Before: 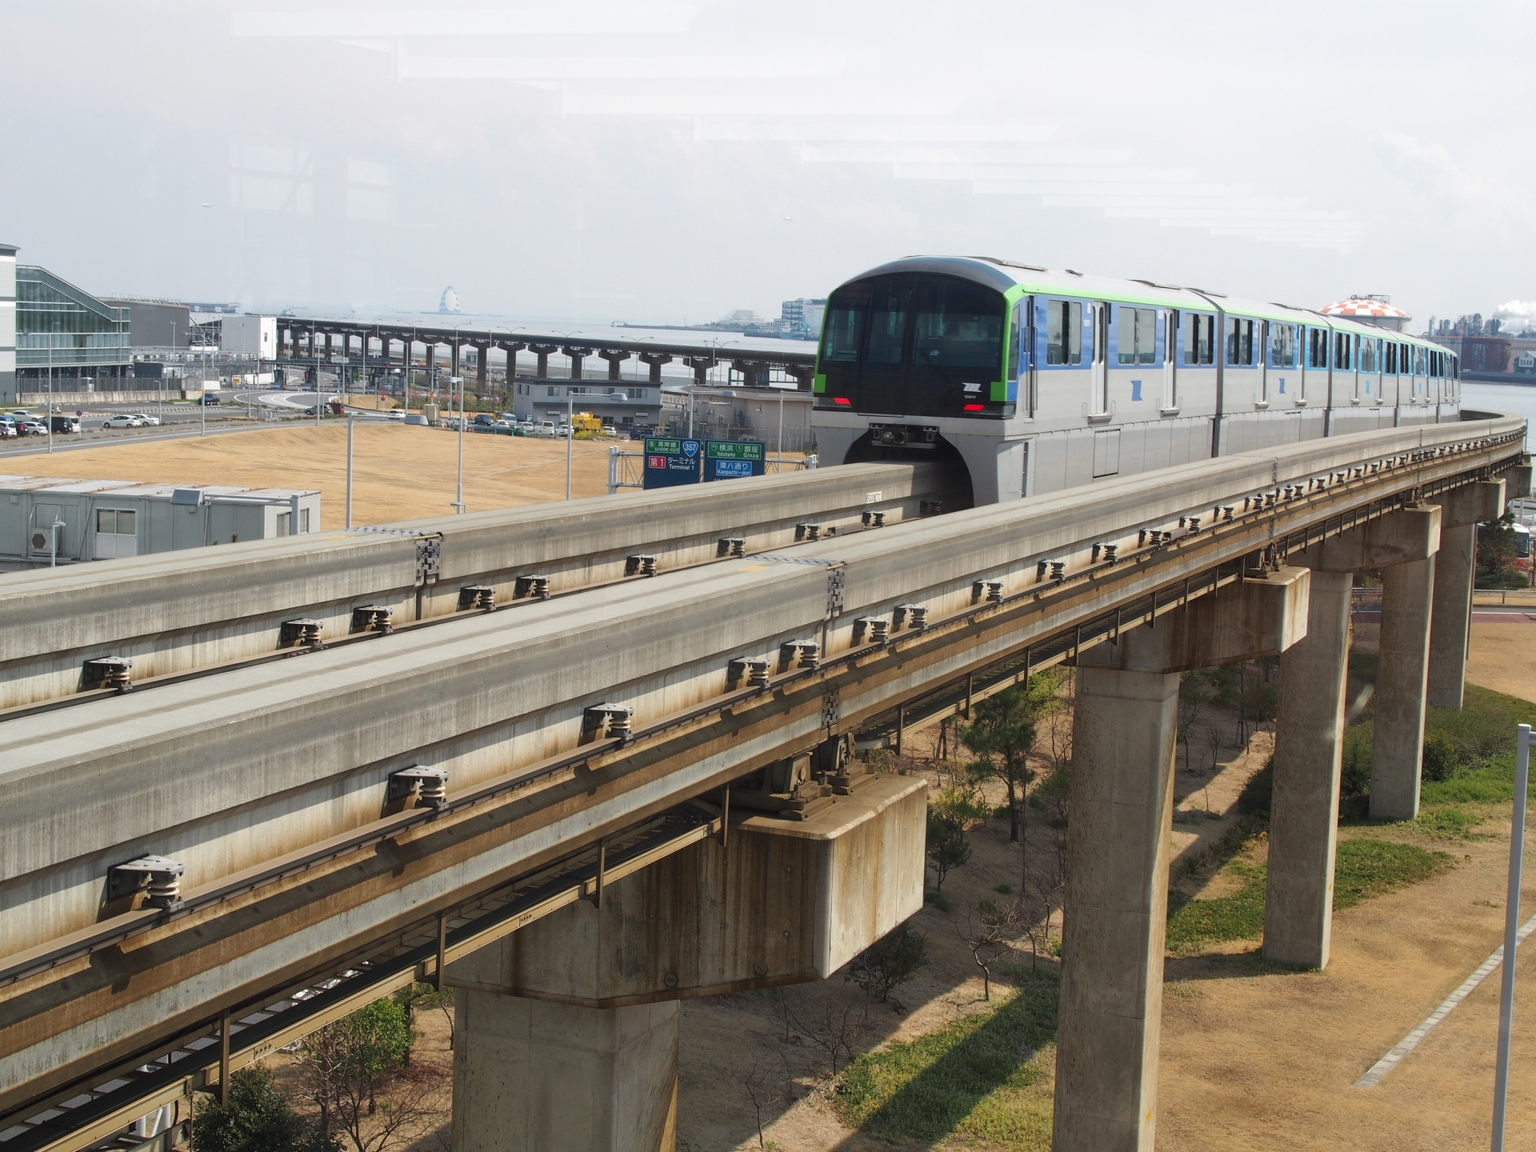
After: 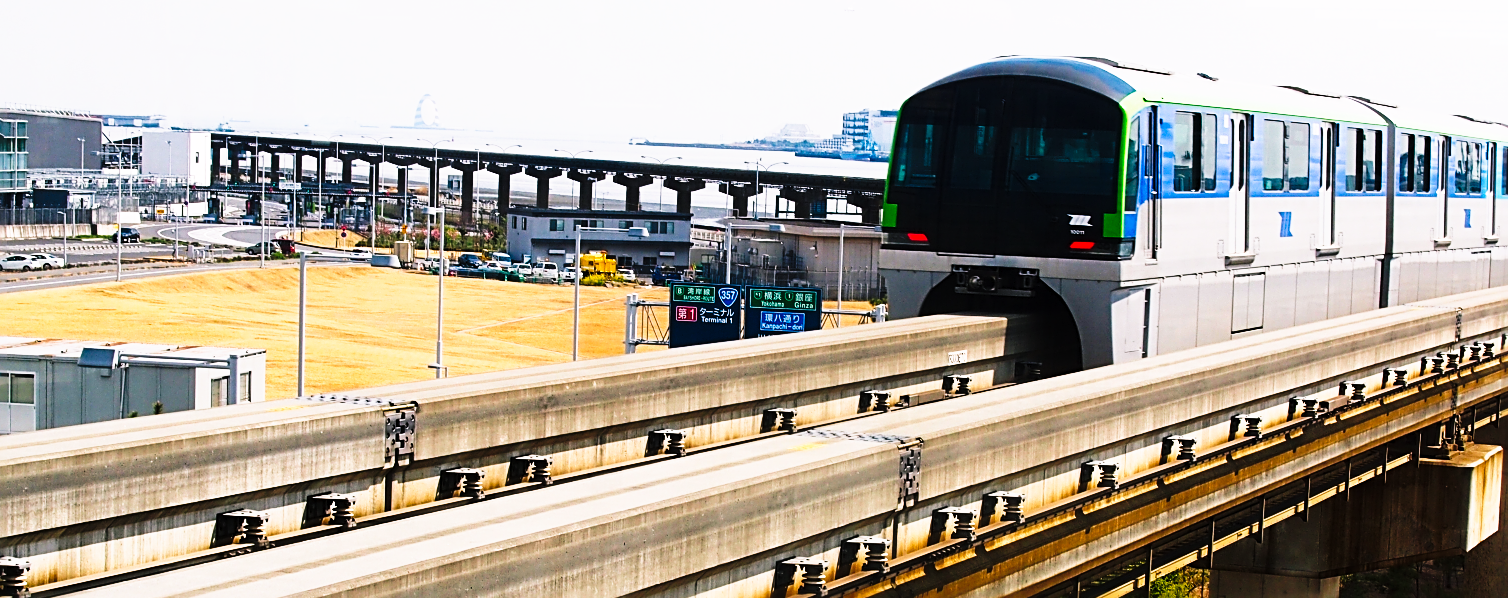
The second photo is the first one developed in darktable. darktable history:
exposure: exposure -0.072 EV, compensate highlight preservation false
color balance rgb: shadows lift › chroma 2%, shadows lift › hue 217.2°, power › chroma 0.25%, power › hue 60°, highlights gain › chroma 1.5%, highlights gain › hue 309.6°, global offset › luminance -0.5%, perceptual saturation grading › global saturation 15%, global vibrance 20%
sharpen: radius 2.584, amount 0.688
crop: left 7.036%, top 18.398%, right 14.379%, bottom 40.043%
tone curve: curves: ch0 [(0, 0) (0.003, 0.005) (0.011, 0.008) (0.025, 0.013) (0.044, 0.017) (0.069, 0.022) (0.1, 0.029) (0.136, 0.038) (0.177, 0.053) (0.224, 0.081) (0.277, 0.128) (0.335, 0.214) (0.399, 0.343) (0.468, 0.478) (0.543, 0.641) (0.623, 0.798) (0.709, 0.911) (0.801, 0.971) (0.898, 0.99) (1, 1)], preserve colors none
